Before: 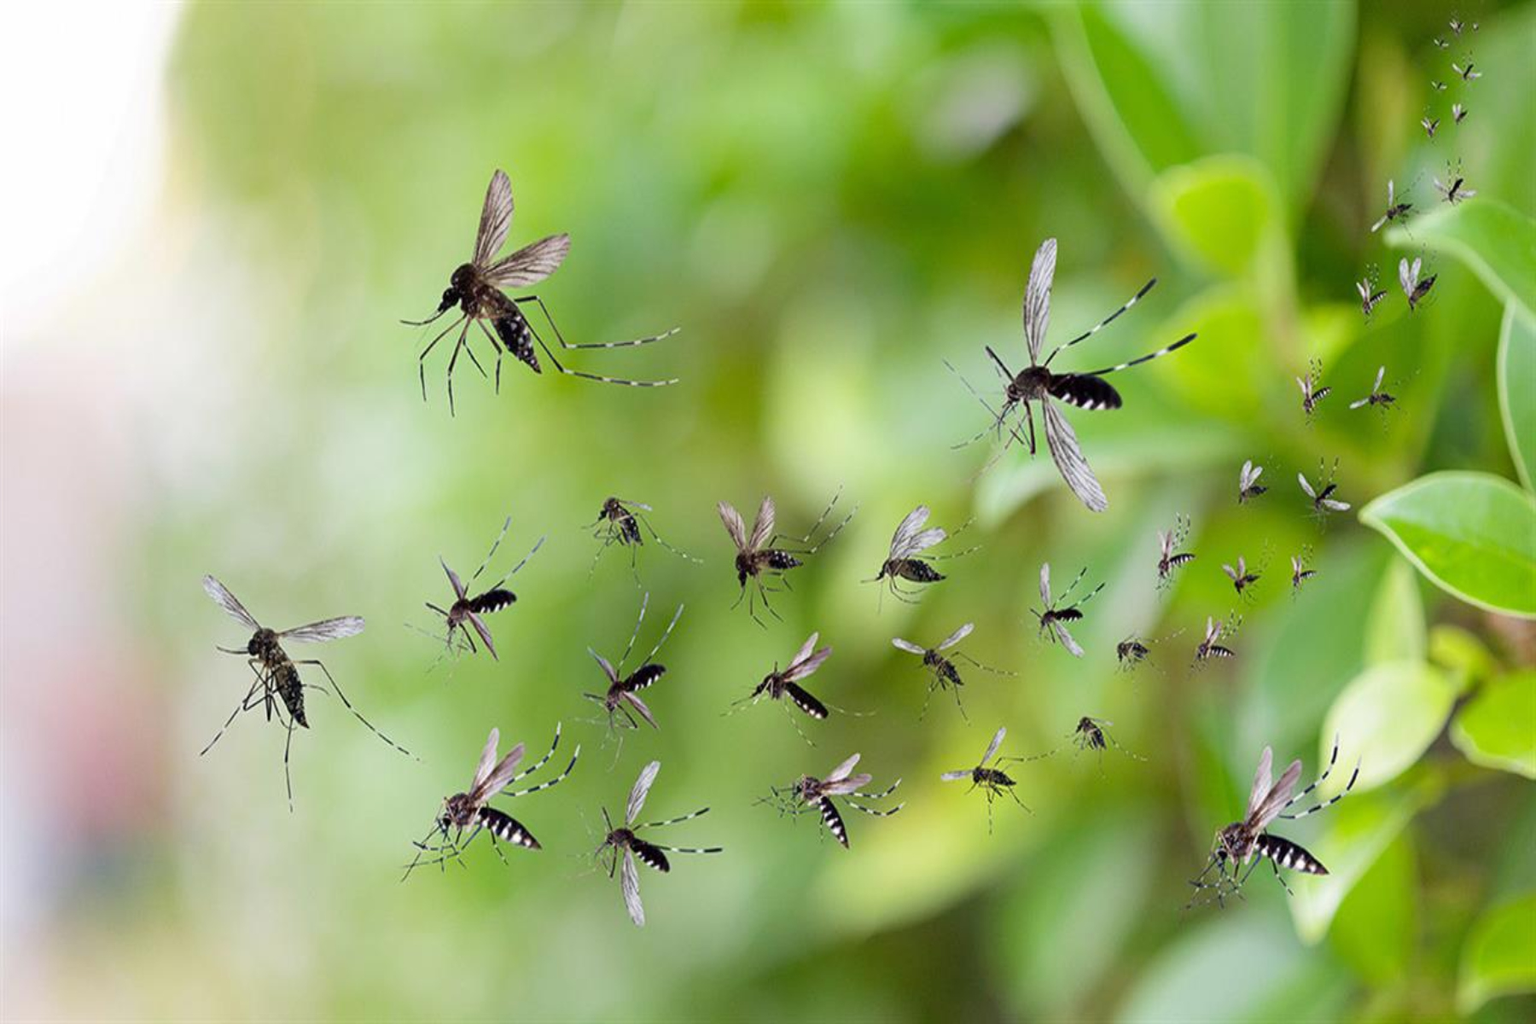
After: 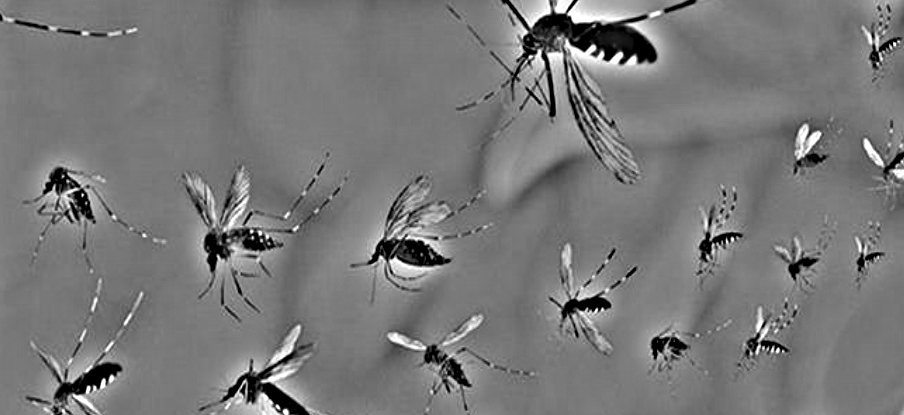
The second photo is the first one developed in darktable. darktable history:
crop: left 36.607%, top 34.735%, right 13.146%, bottom 30.611%
highpass: on, module defaults
